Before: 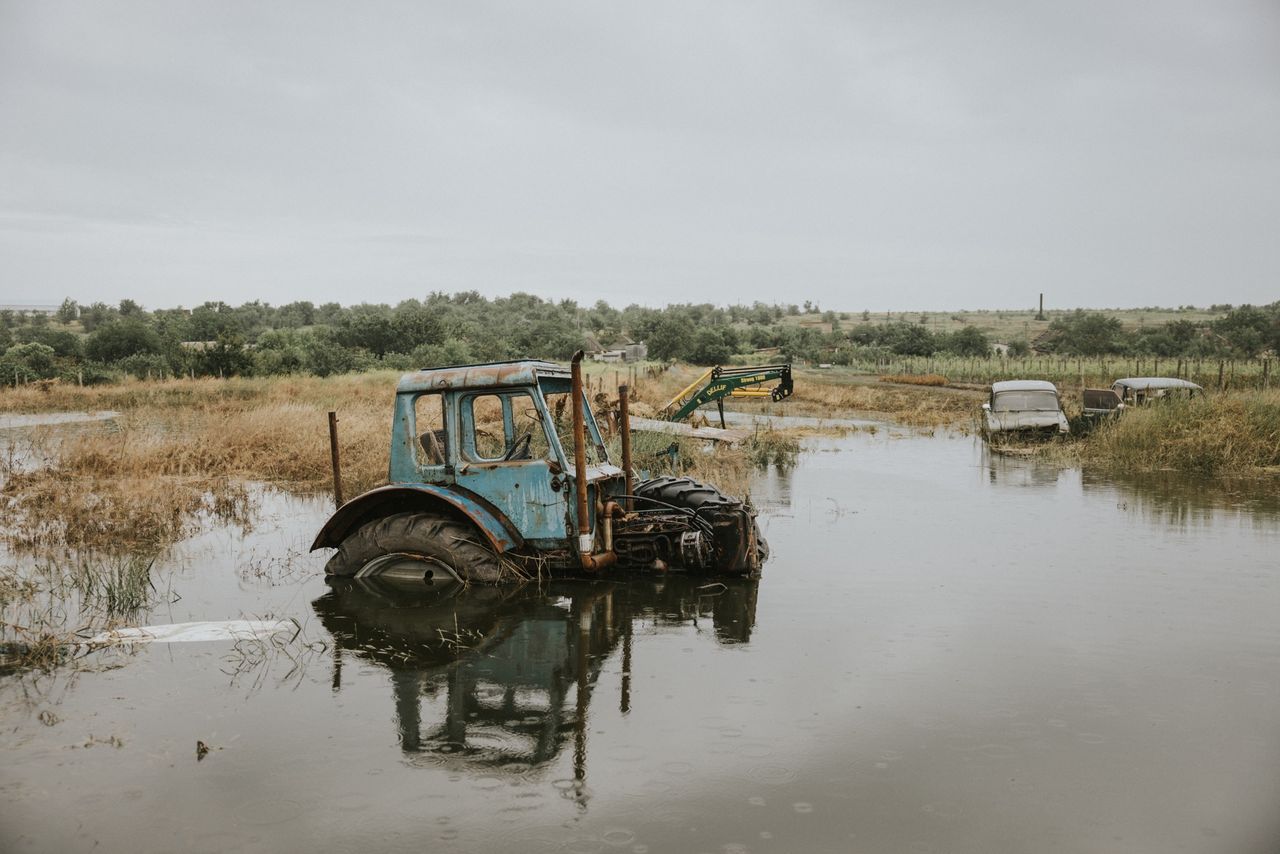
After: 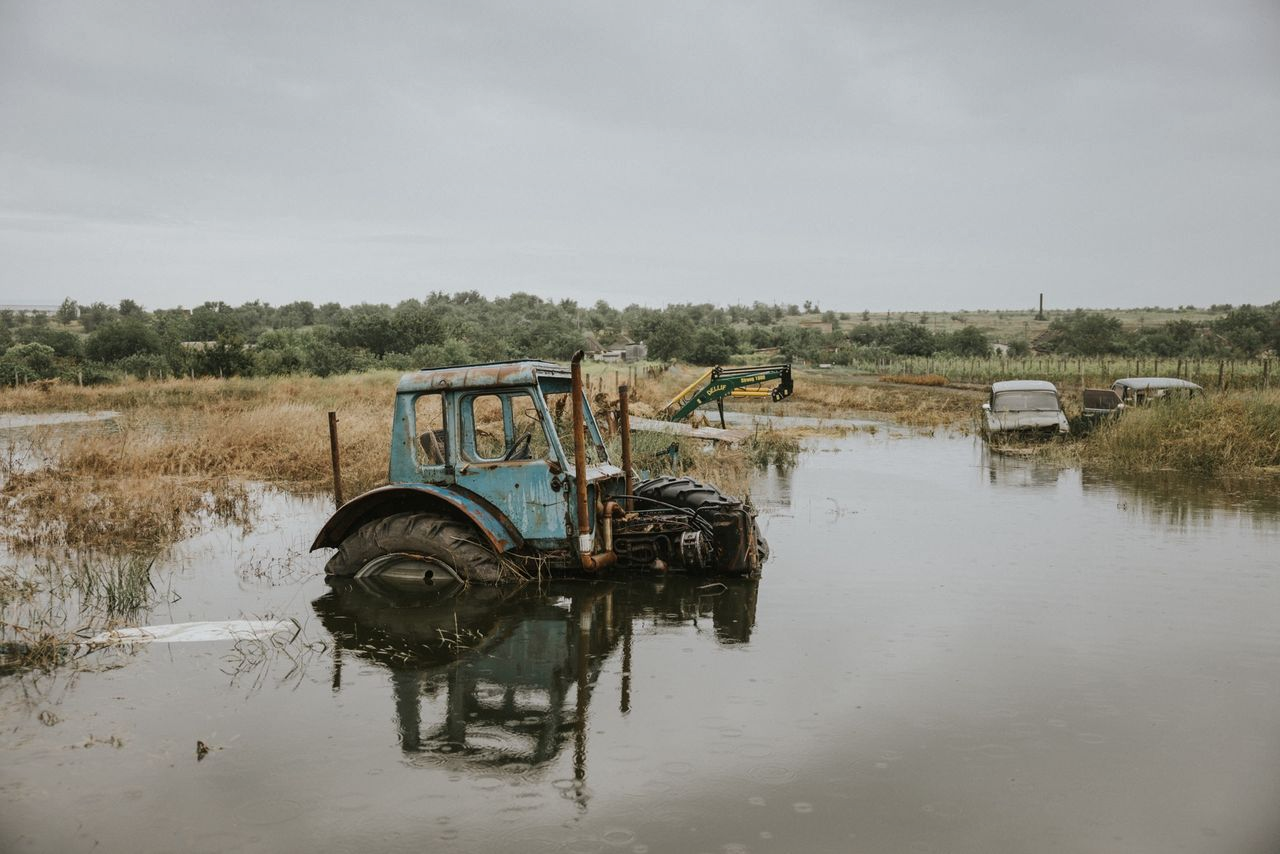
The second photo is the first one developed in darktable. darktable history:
shadows and highlights: radius 263.03, soften with gaussian
